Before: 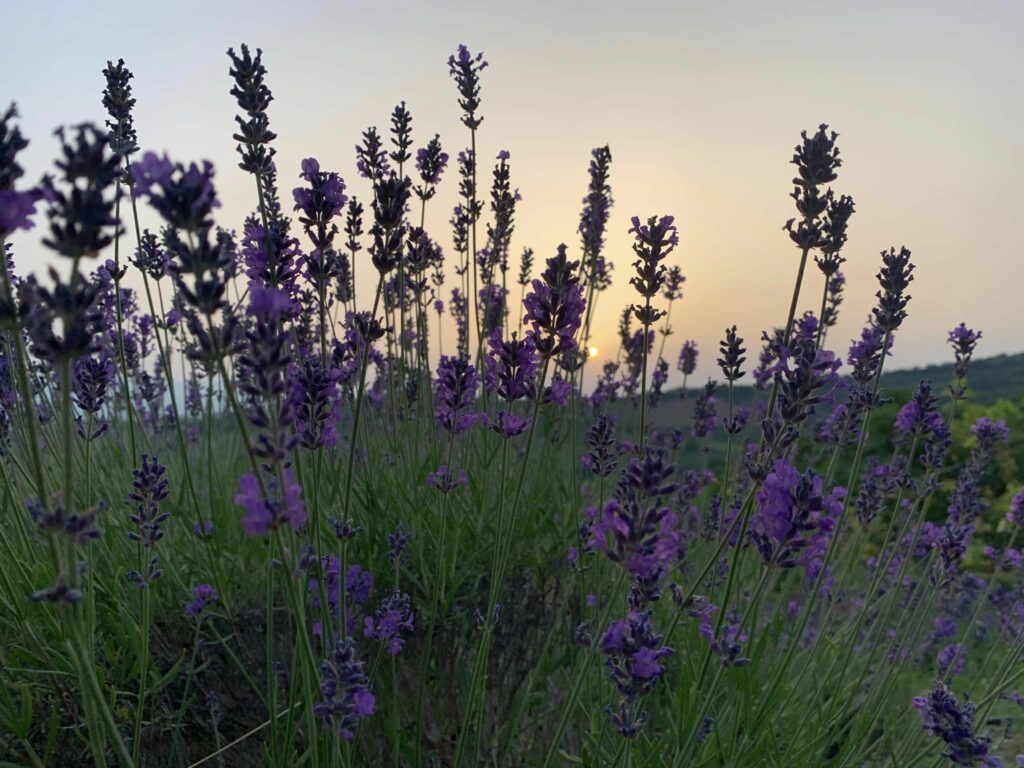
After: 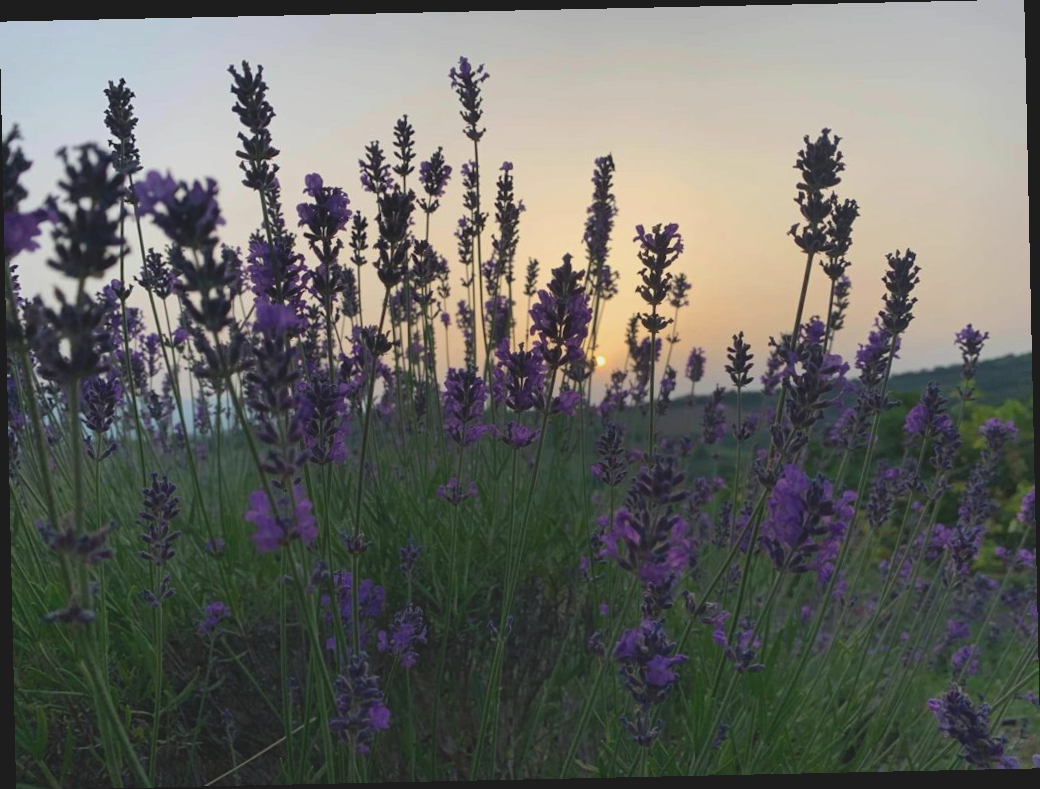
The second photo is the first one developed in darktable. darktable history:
rotate and perspective: rotation -1.24°, automatic cropping off
exposure: black level correction -0.014, exposure -0.193 EV, compensate highlight preservation false
